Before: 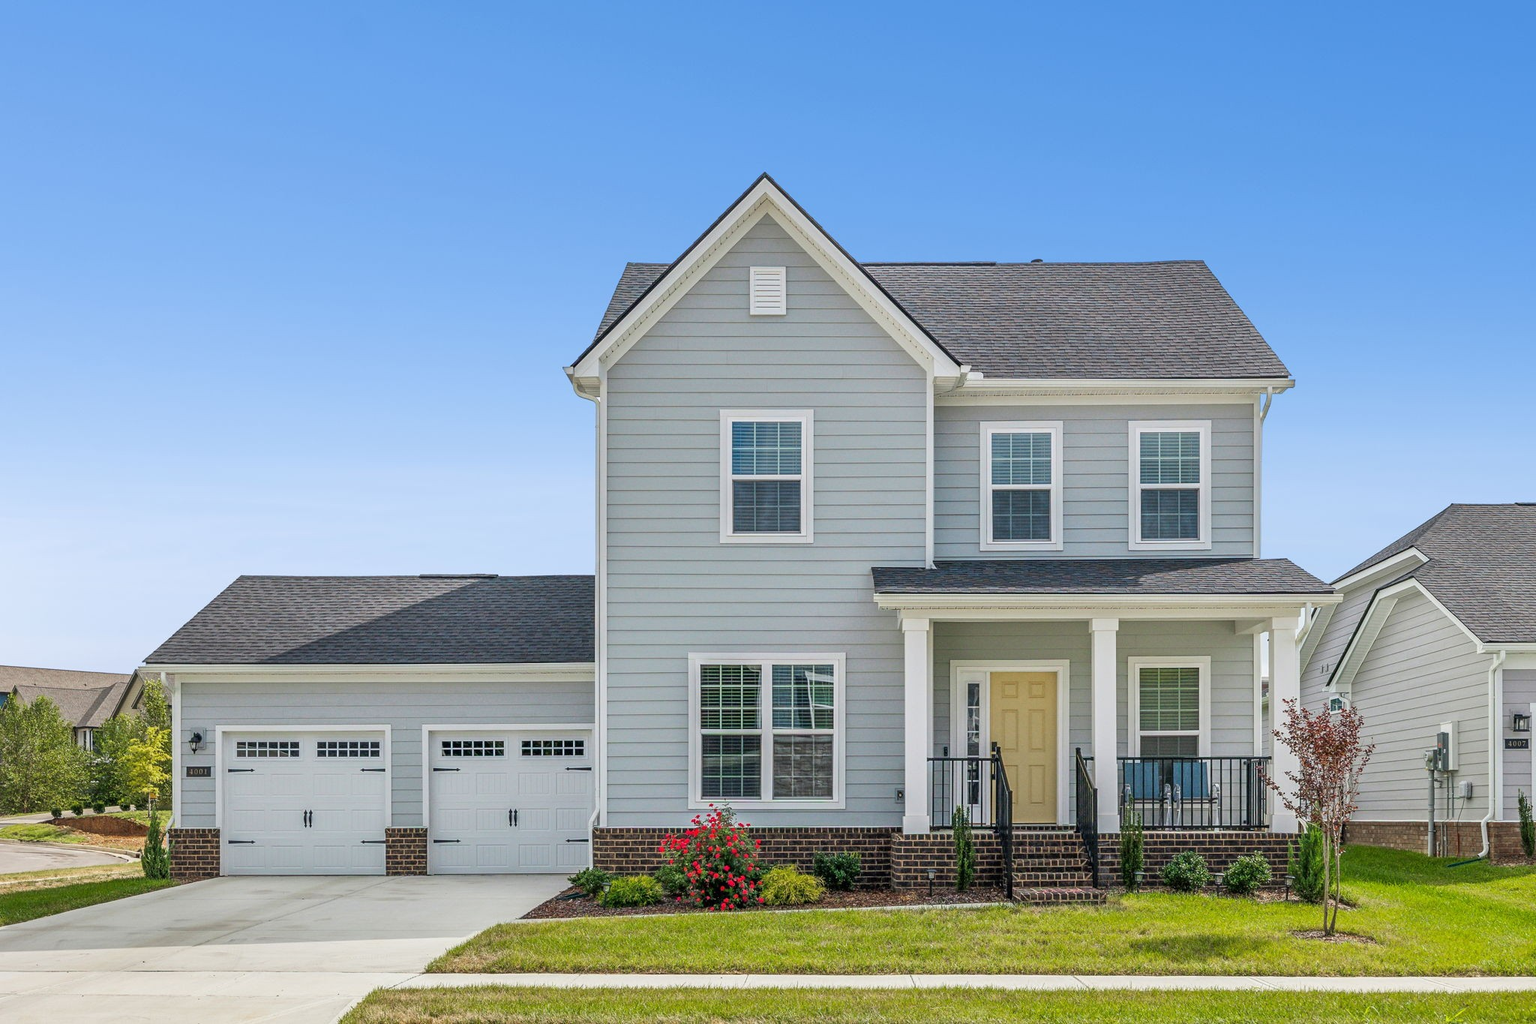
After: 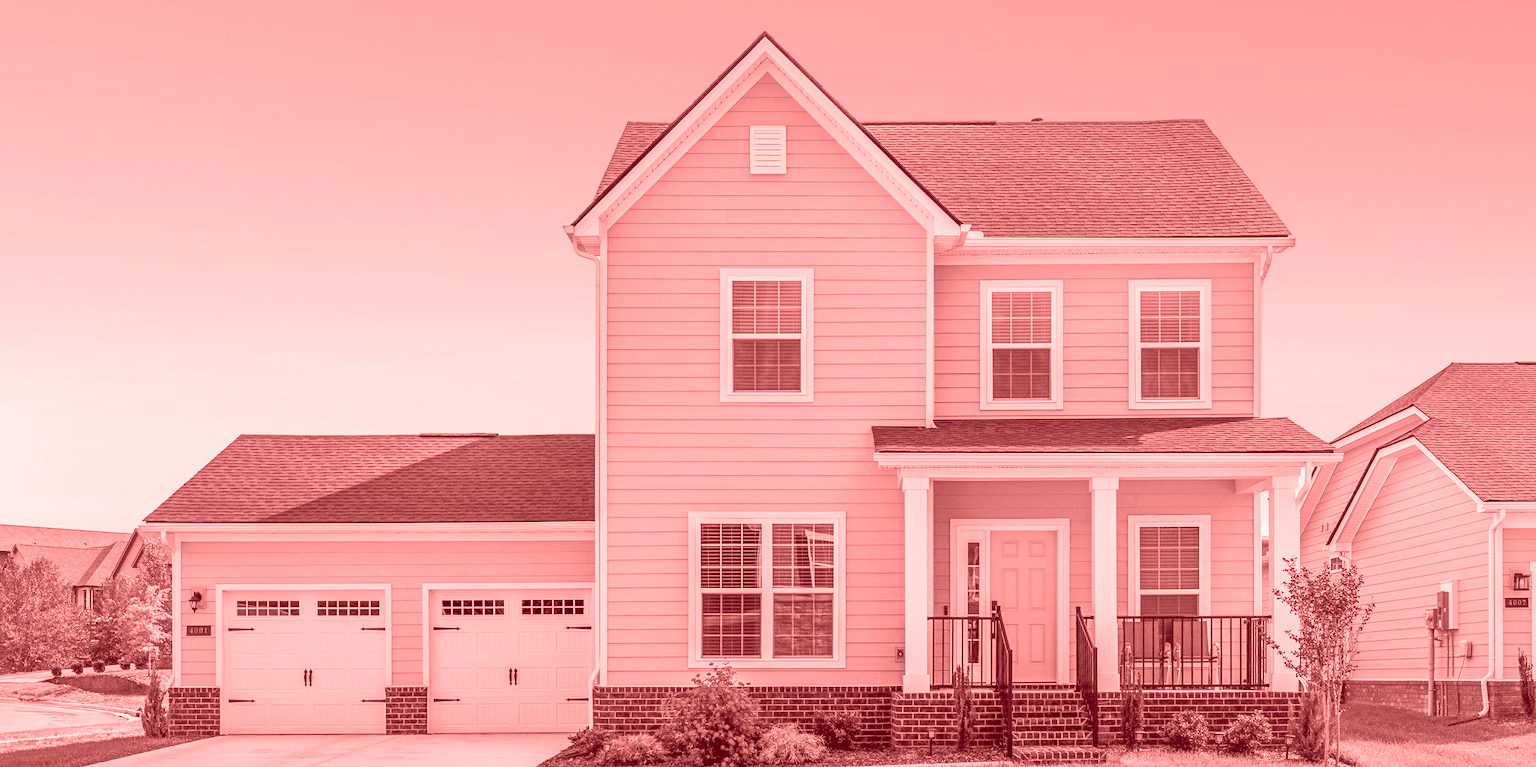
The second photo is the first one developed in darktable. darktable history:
colorize: saturation 60%, source mix 100%
crop: top 13.819%, bottom 11.169%
